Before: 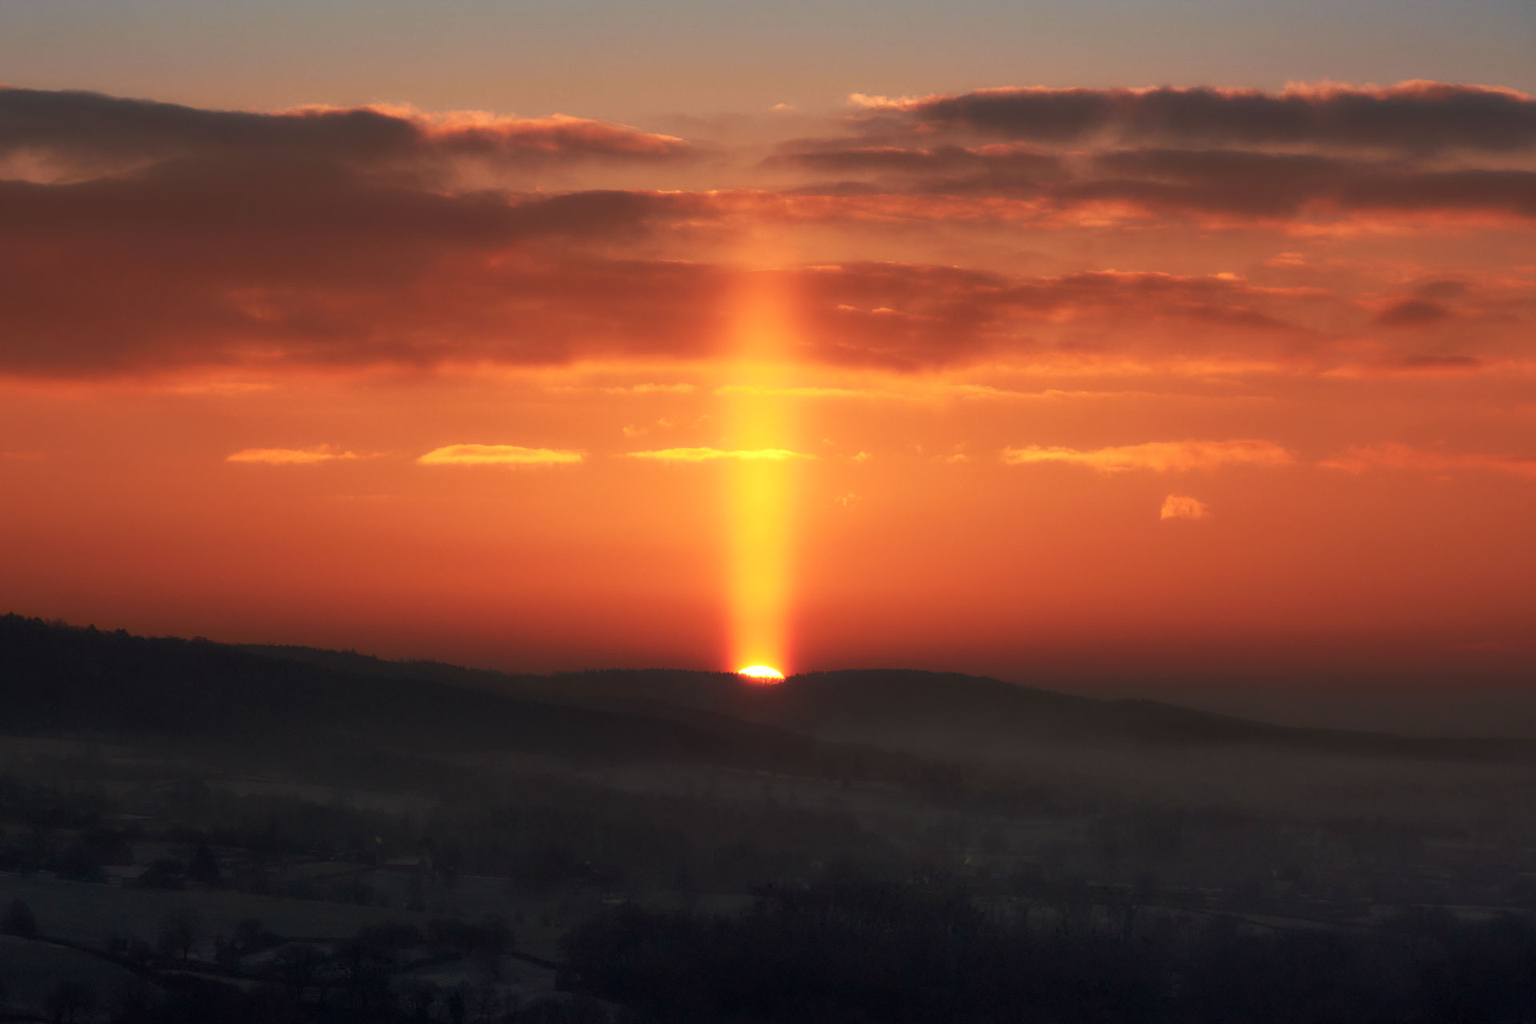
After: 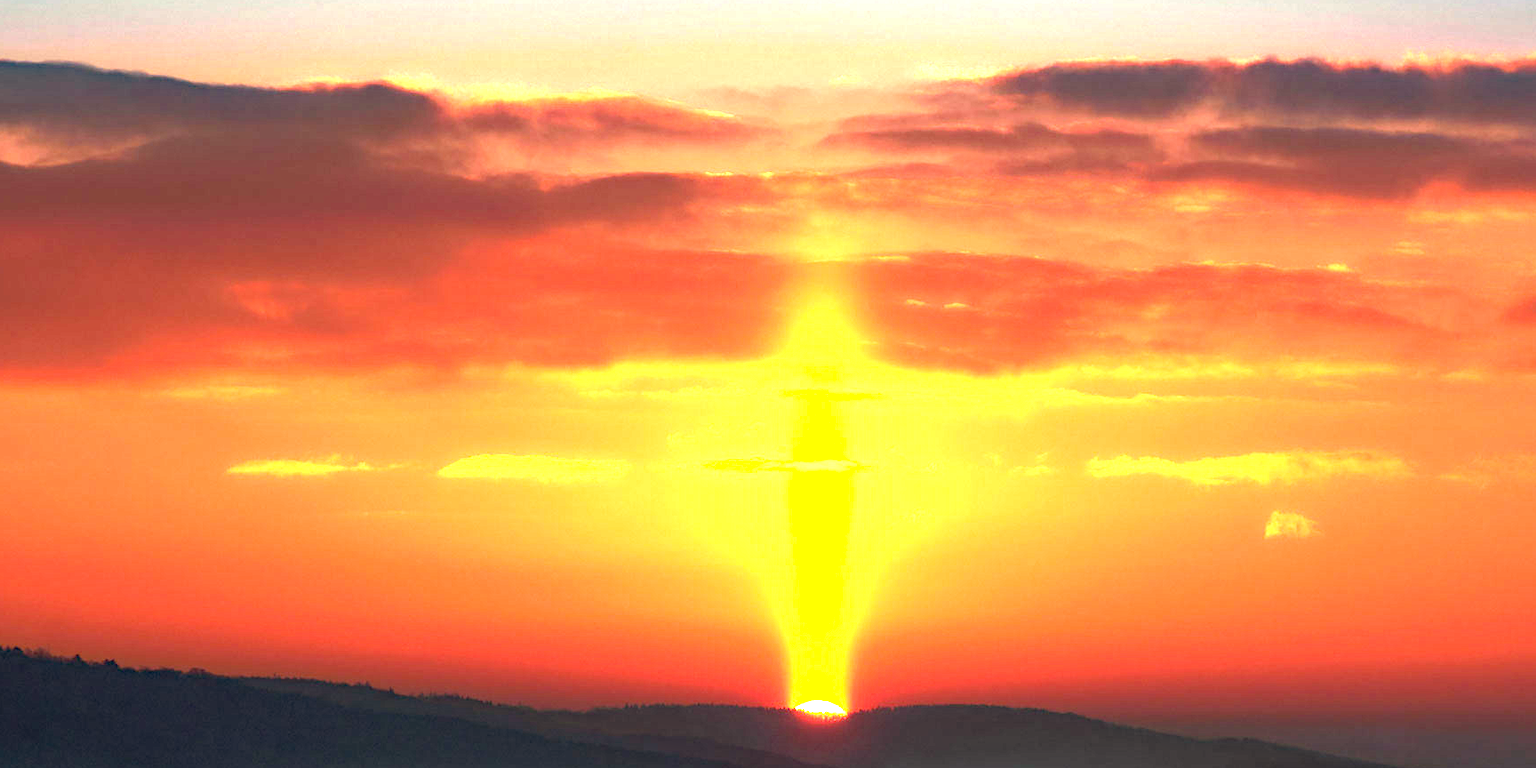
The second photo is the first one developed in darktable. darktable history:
exposure: black level correction 0, exposure 1.975 EV, compensate exposure bias true, compensate highlight preservation false
crop: left 1.509%, top 3.452%, right 7.696%, bottom 28.452%
haze removal: strength 0.5, distance 0.43, compatibility mode true, adaptive false
